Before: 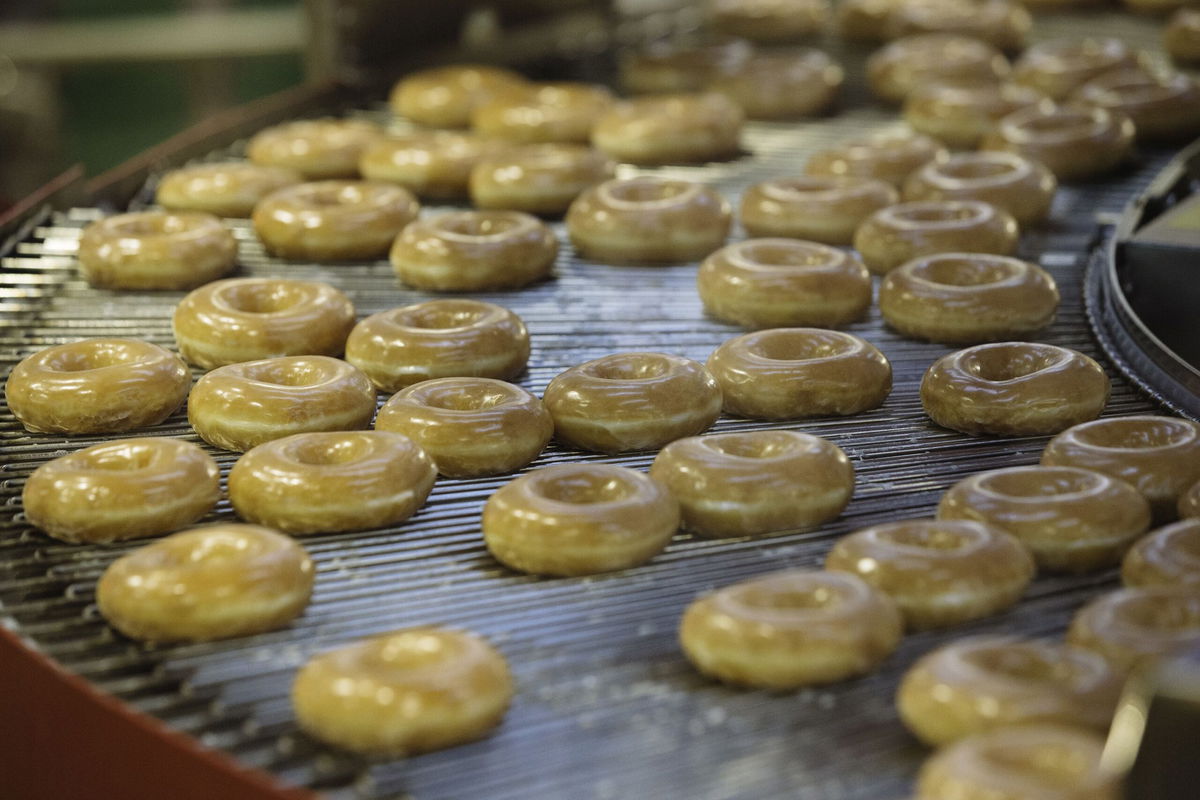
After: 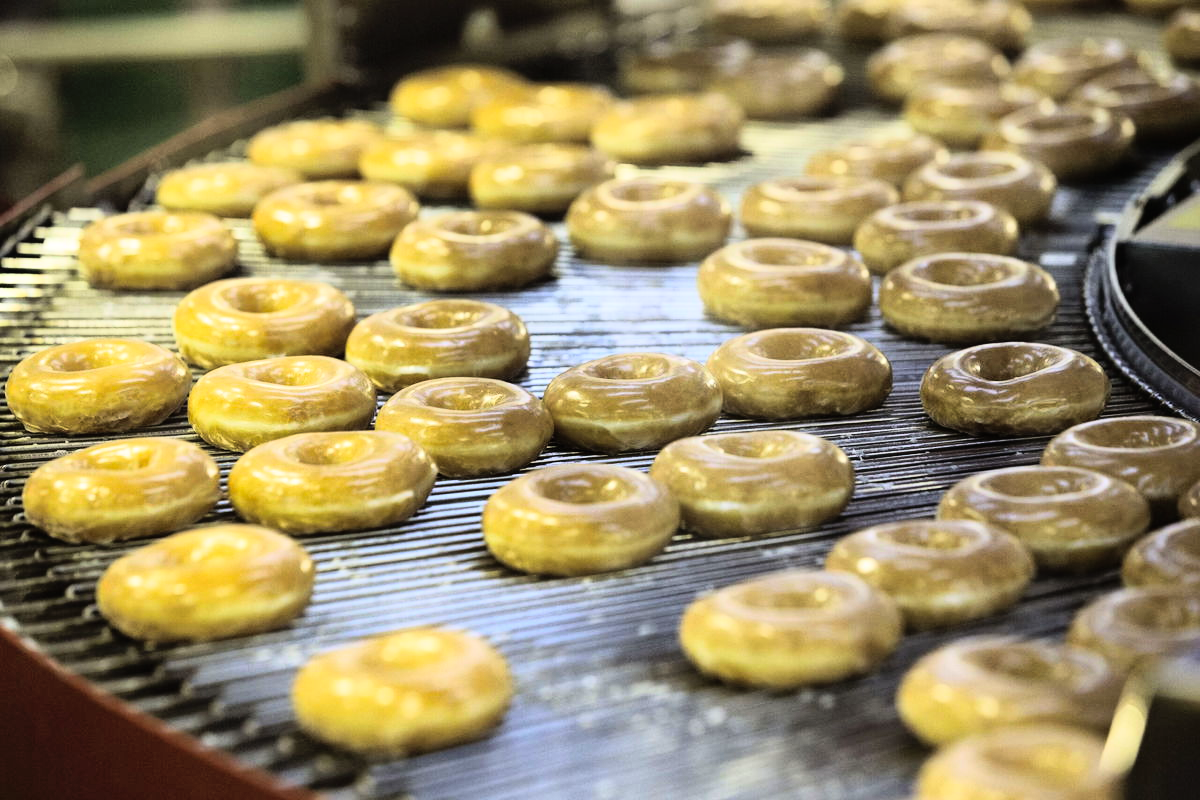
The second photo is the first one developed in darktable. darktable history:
shadows and highlights: on, module defaults
rgb curve: curves: ch0 [(0, 0) (0.21, 0.15) (0.24, 0.21) (0.5, 0.75) (0.75, 0.96) (0.89, 0.99) (1, 1)]; ch1 [(0, 0.02) (0.21, 0.13) (0.25, 0.2) (0.5, 0.67) (0.75, 0.9) (0.89, 0.97) (1, 1)]; ch2 [(0, 0.02) (0.21, 0.13) (0.25, 0.2) (0.5, 0.67) (0.75, 0.9) (0.89, 0.97) (1, 1)], compensate middle gray true
